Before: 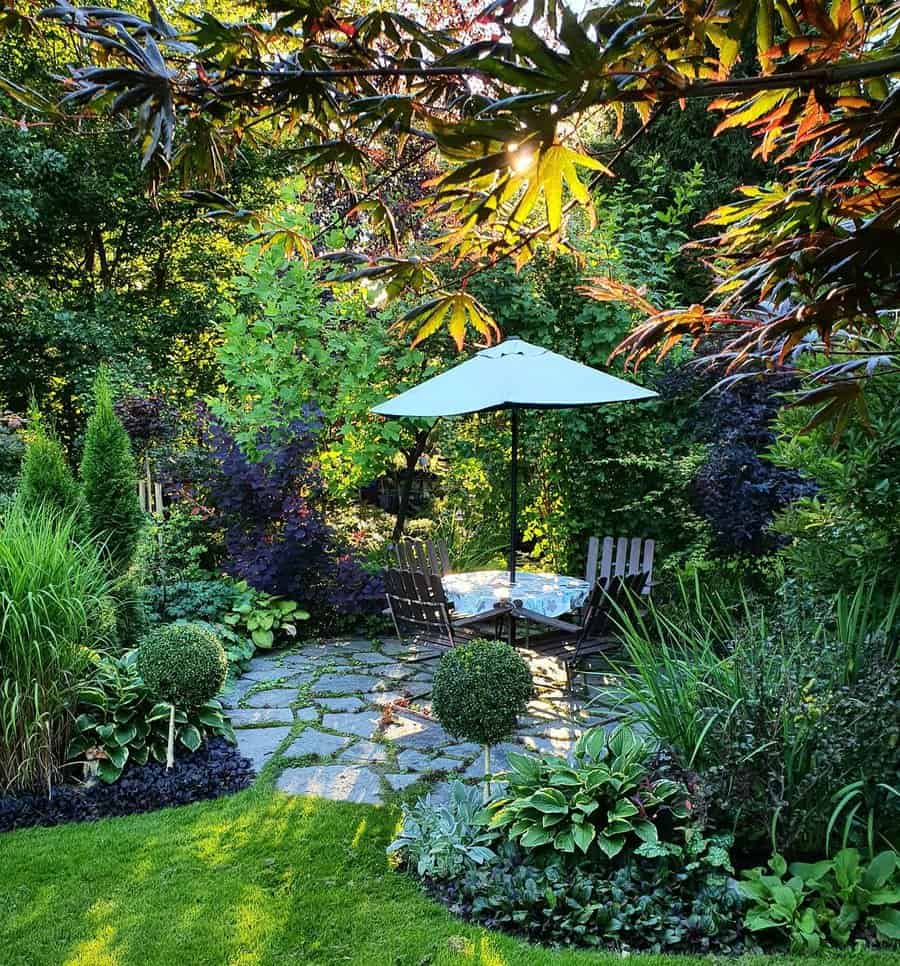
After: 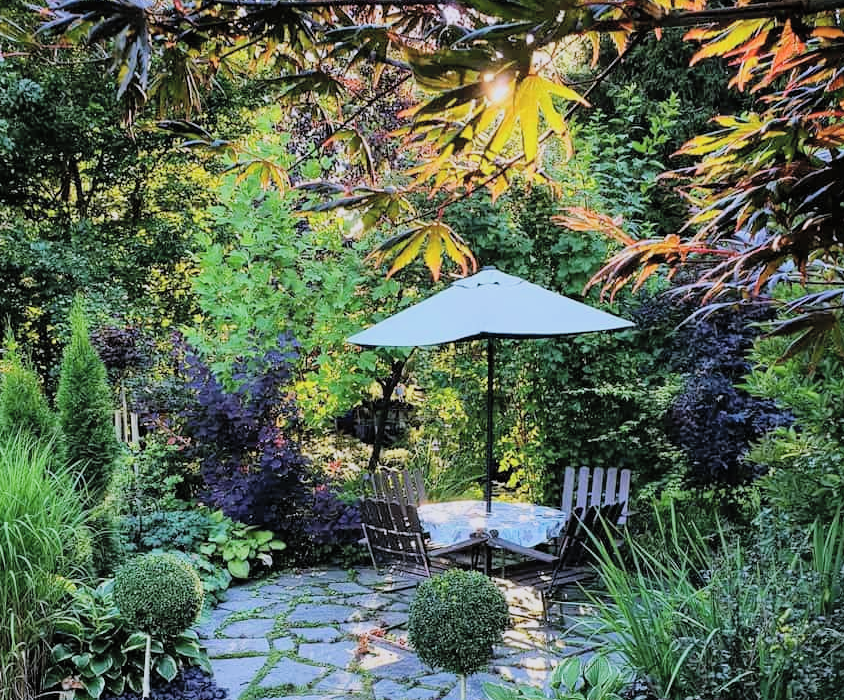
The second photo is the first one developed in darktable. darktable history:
filmic rgb: hardness 4.17
white balance: red 1.004, blue 1.096
contrast brightness saturation: brightness 0.15
crop: left 2.737%, top 7.287%, right 3.421%, bottom 20.179%
